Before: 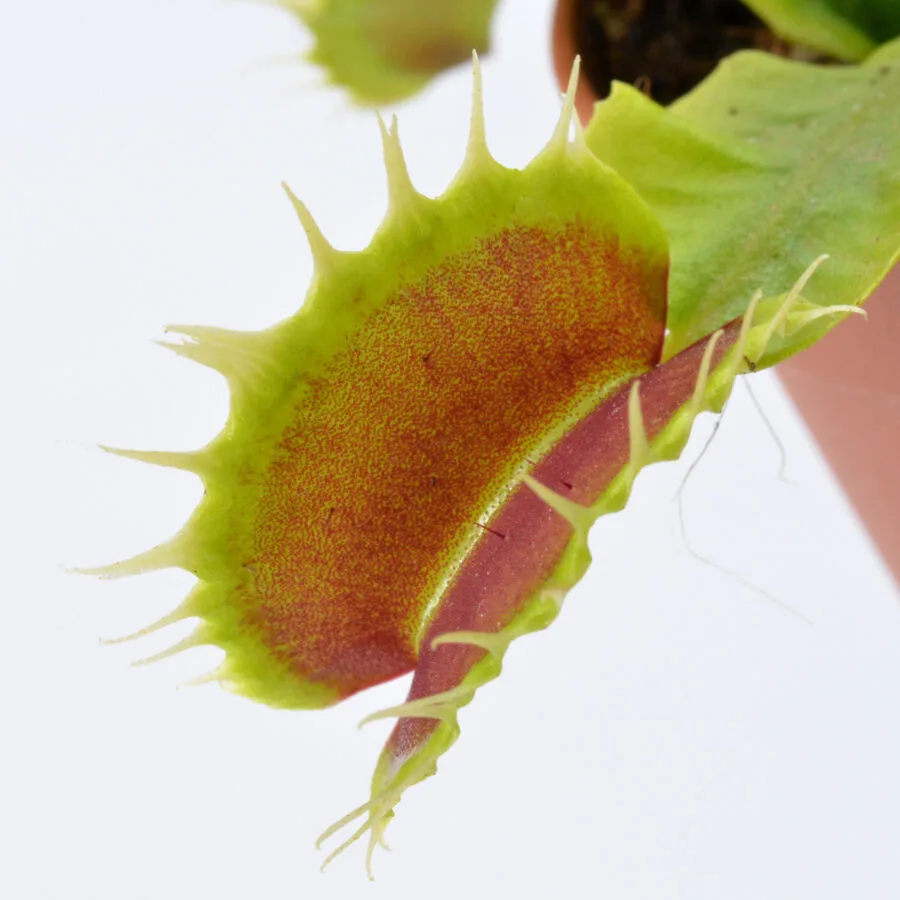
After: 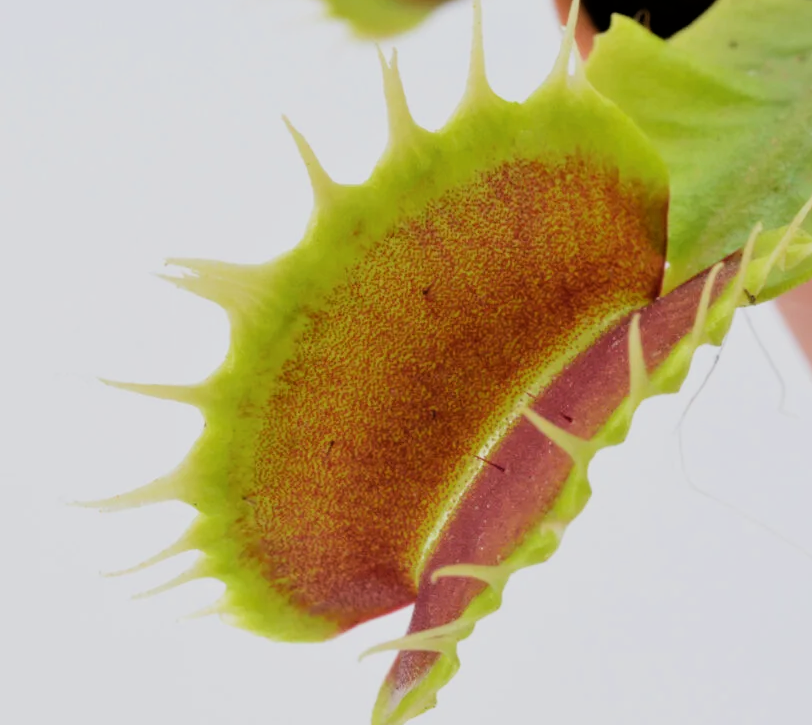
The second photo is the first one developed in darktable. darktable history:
filmic rgb: black relative exposure -5 EV, hardness 2.88, contrast 1.2
crop: top 7.49%, right 9.717%, bottom 11.943%
